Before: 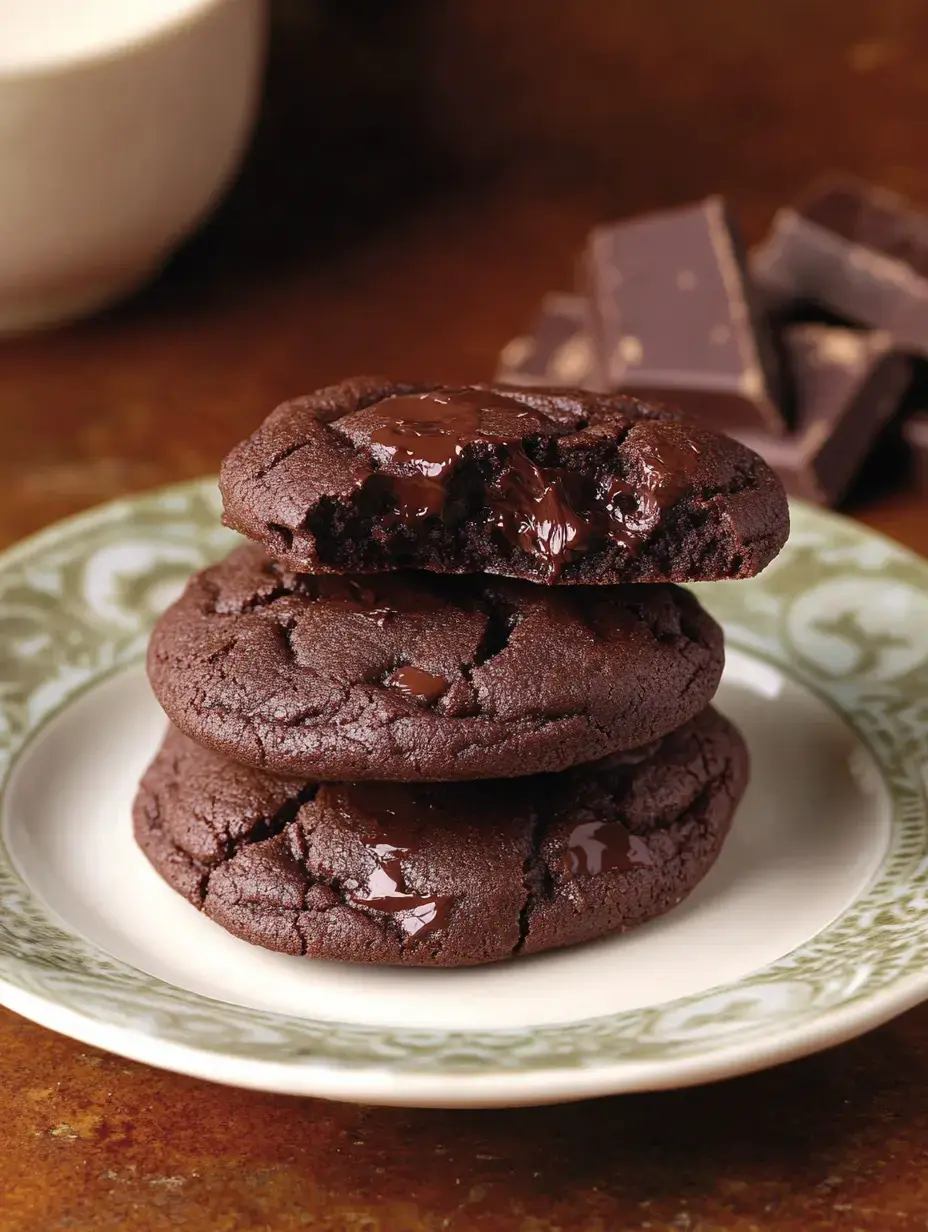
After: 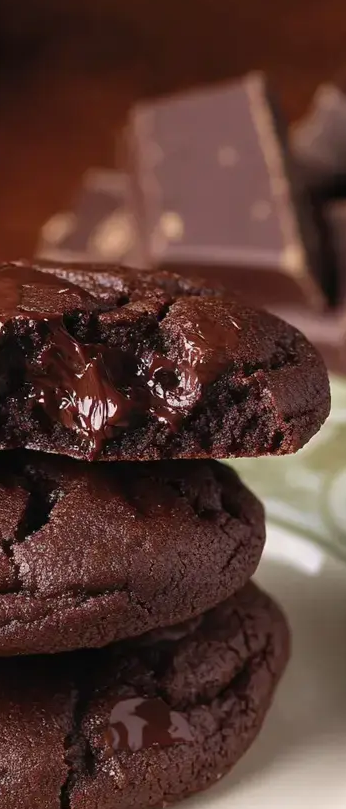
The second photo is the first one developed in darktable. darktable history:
crop and rotate: left 49.53%, top 10.129%, right 13.161%, bottom 24.18%
